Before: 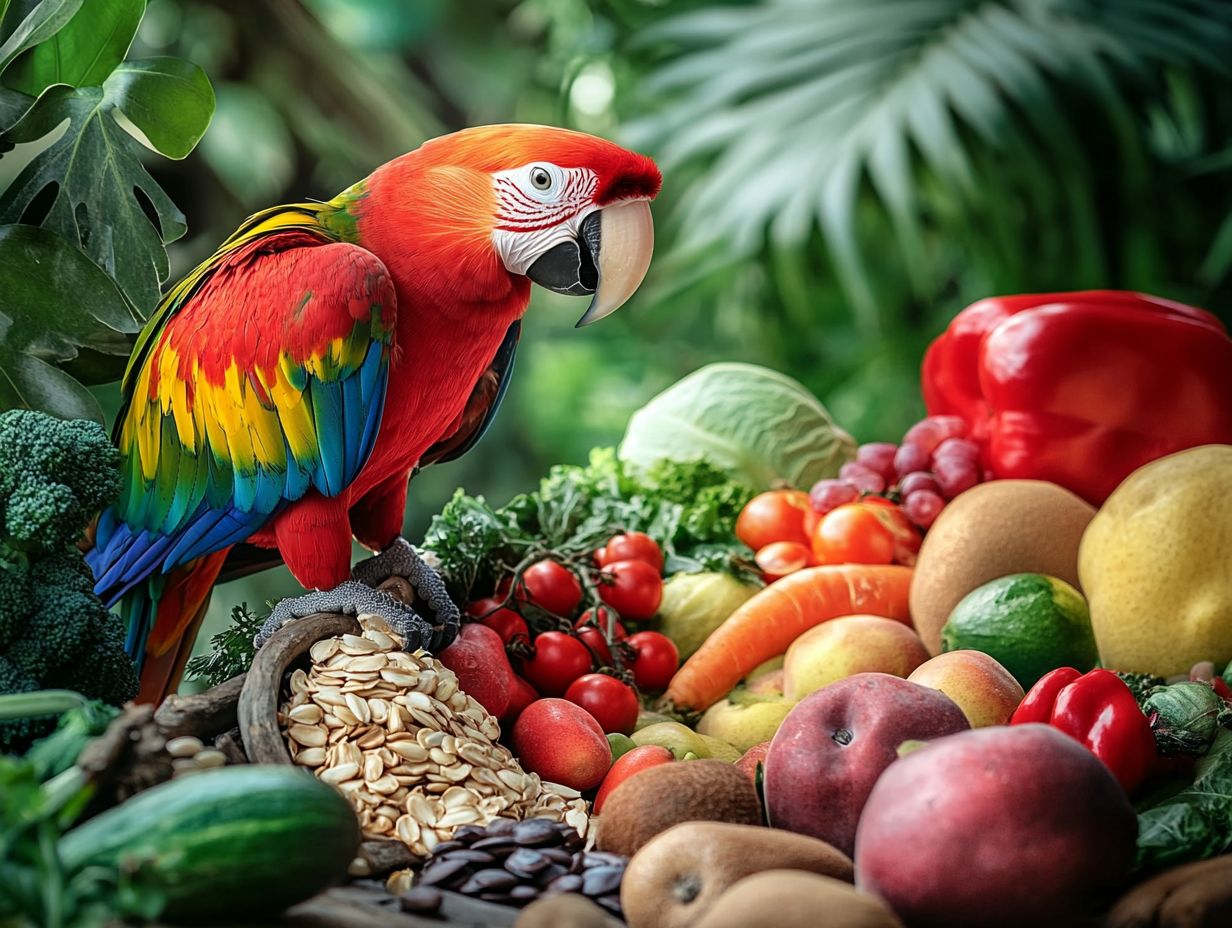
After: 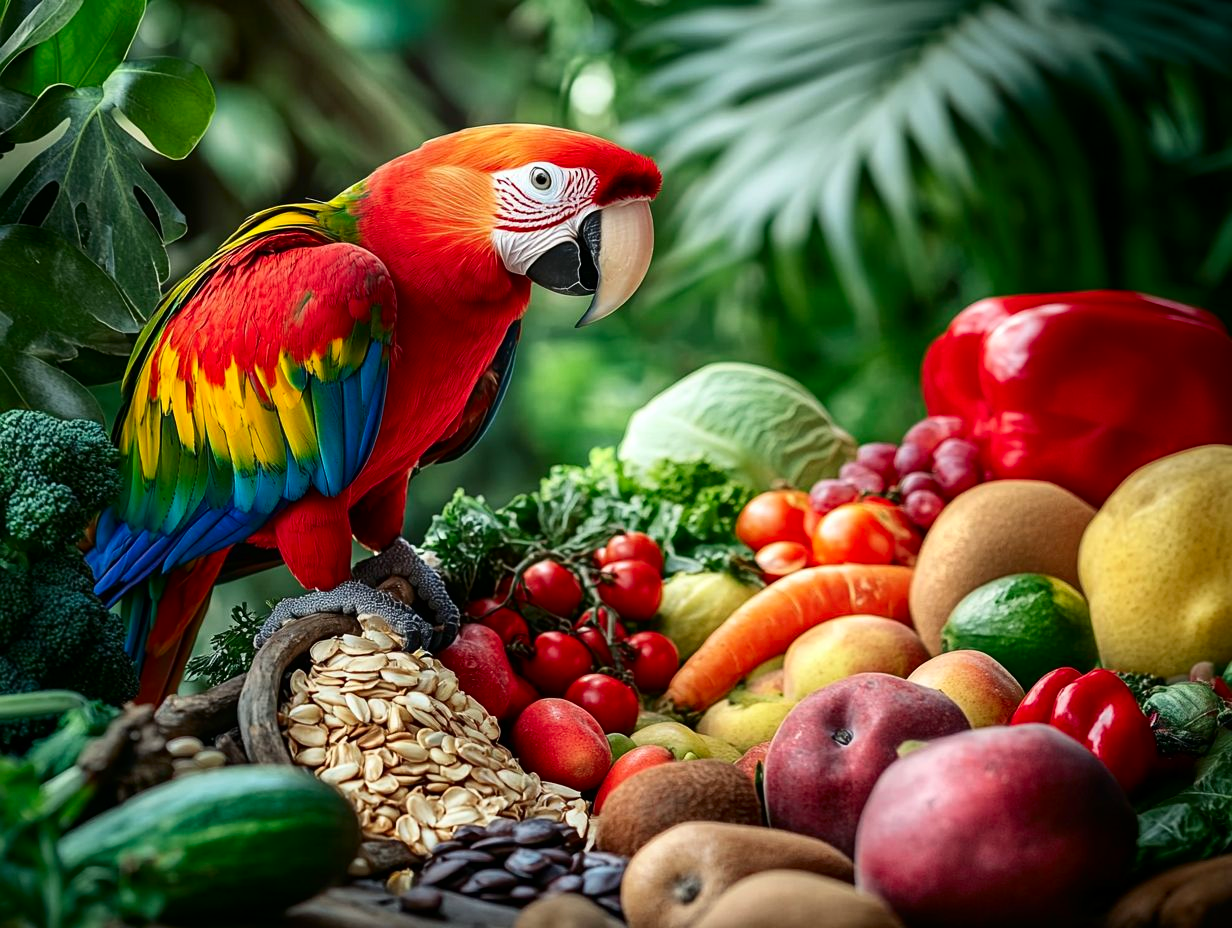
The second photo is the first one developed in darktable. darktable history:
contrast brightness saturation: contrast 0.132, brightness -0.061, saturation 0.15
